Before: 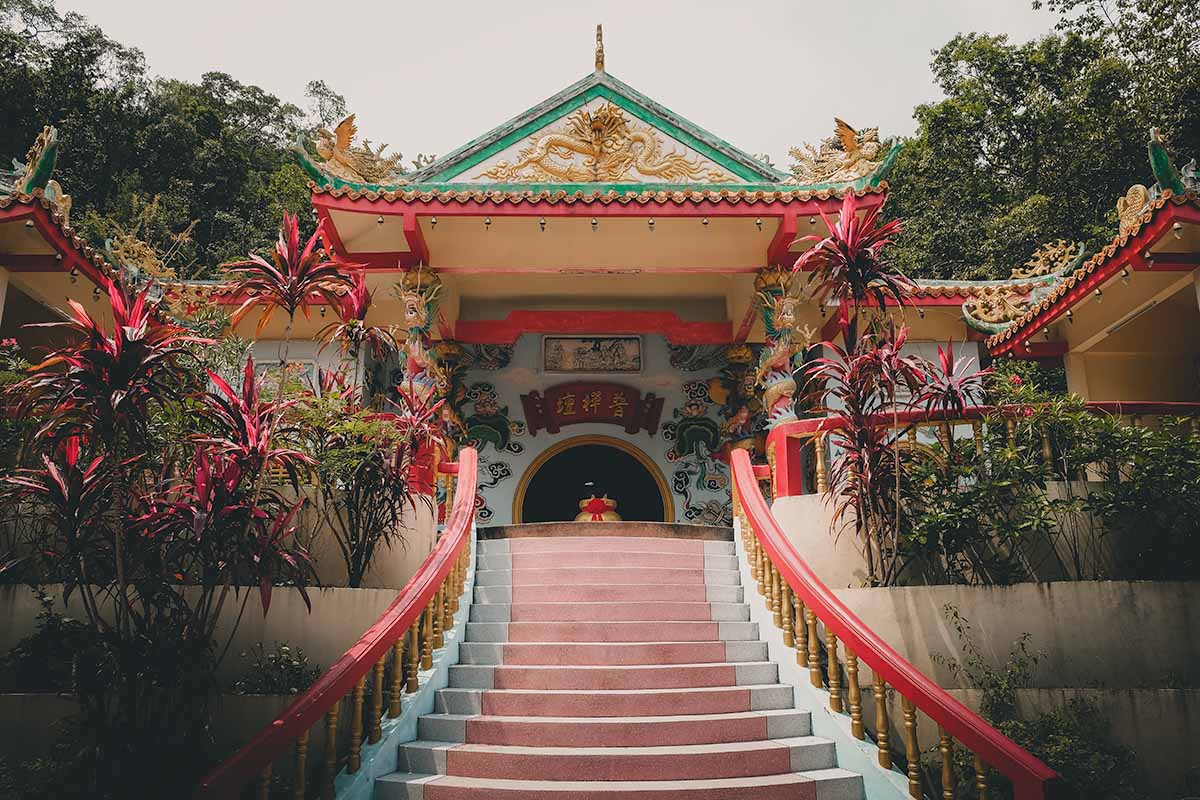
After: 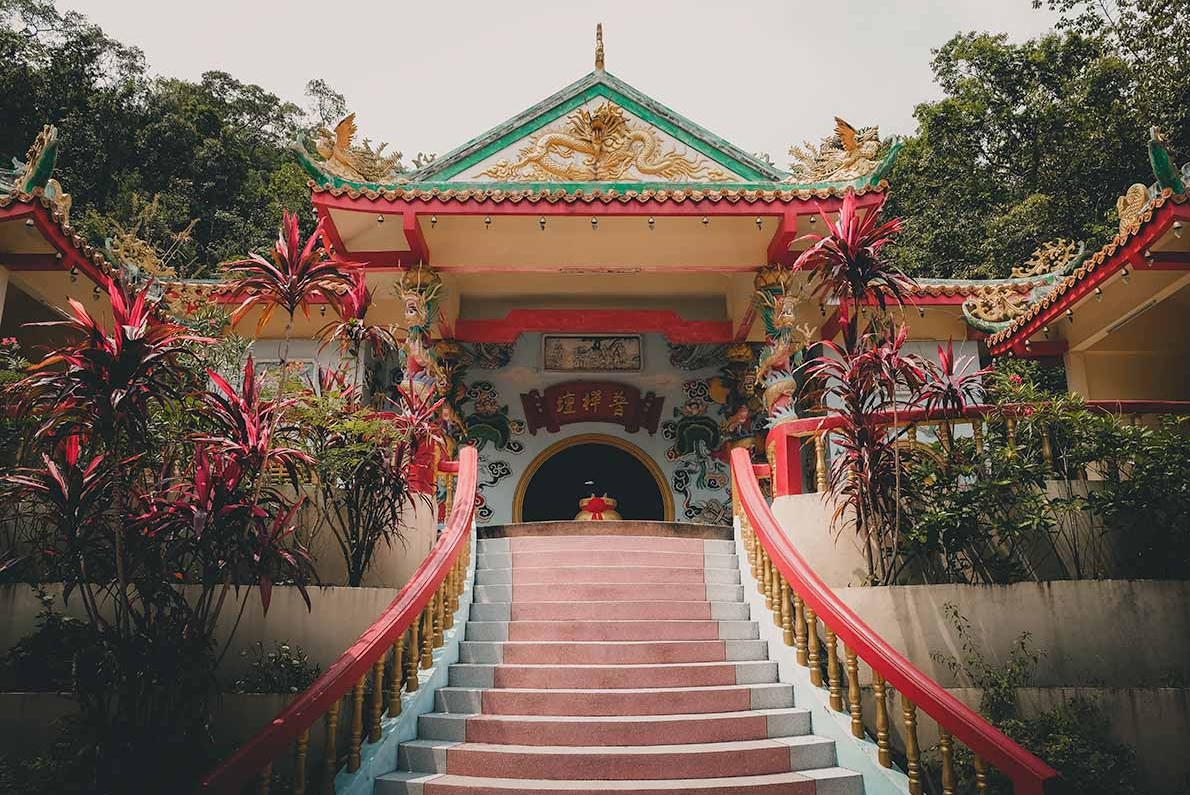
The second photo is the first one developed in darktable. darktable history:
crop: top 0.243%, bottom 0.109%
